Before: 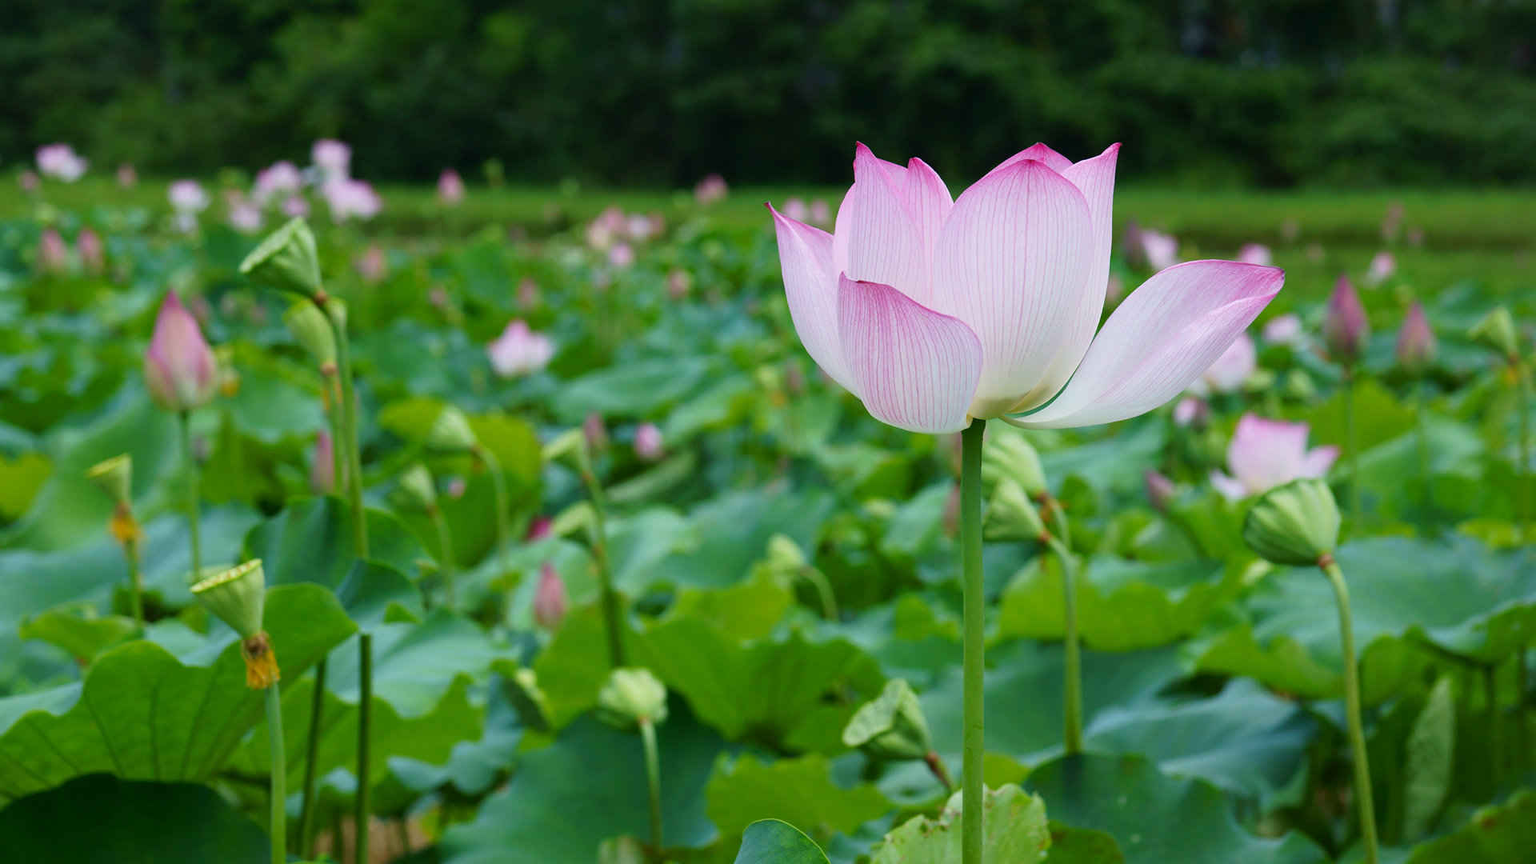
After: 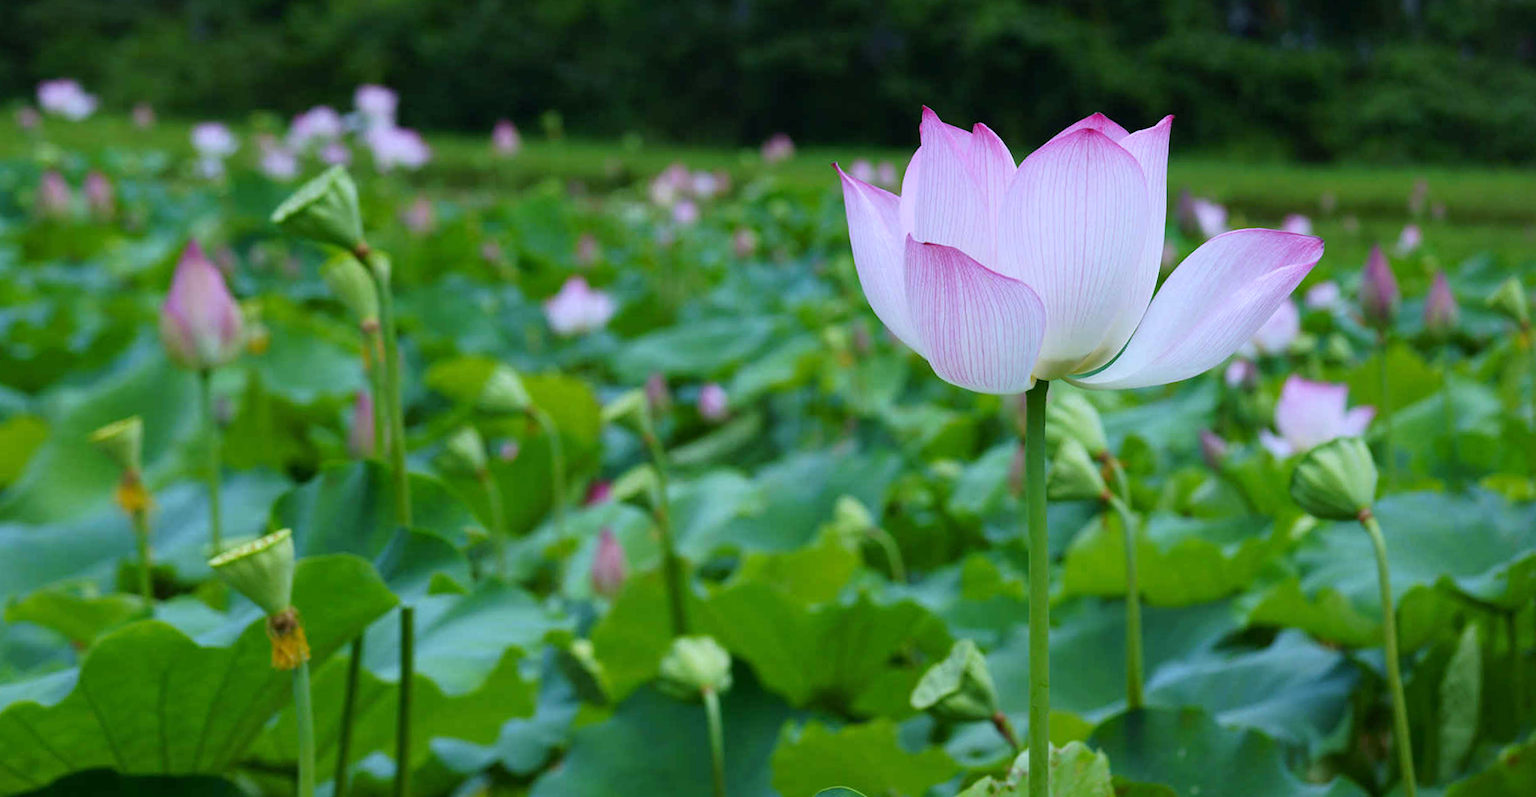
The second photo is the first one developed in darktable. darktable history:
white balance: red 0.931, blue 1.11
rotate and perspective: rotation -0.013°, lens shift (vertical) -0.027, lens shift (horizontal) 0.178, crop left 0.016, crop right 0.989, crop top 0.082, crop bottom 0.918
